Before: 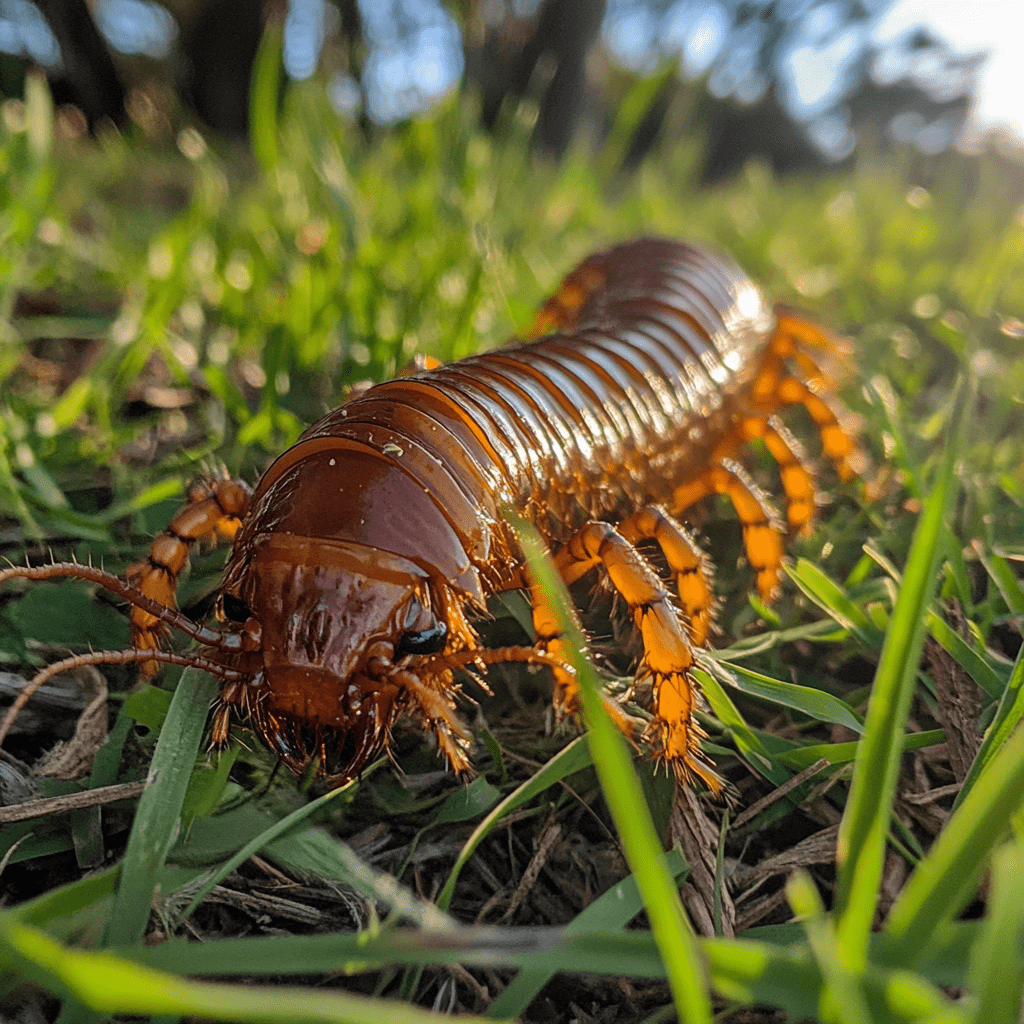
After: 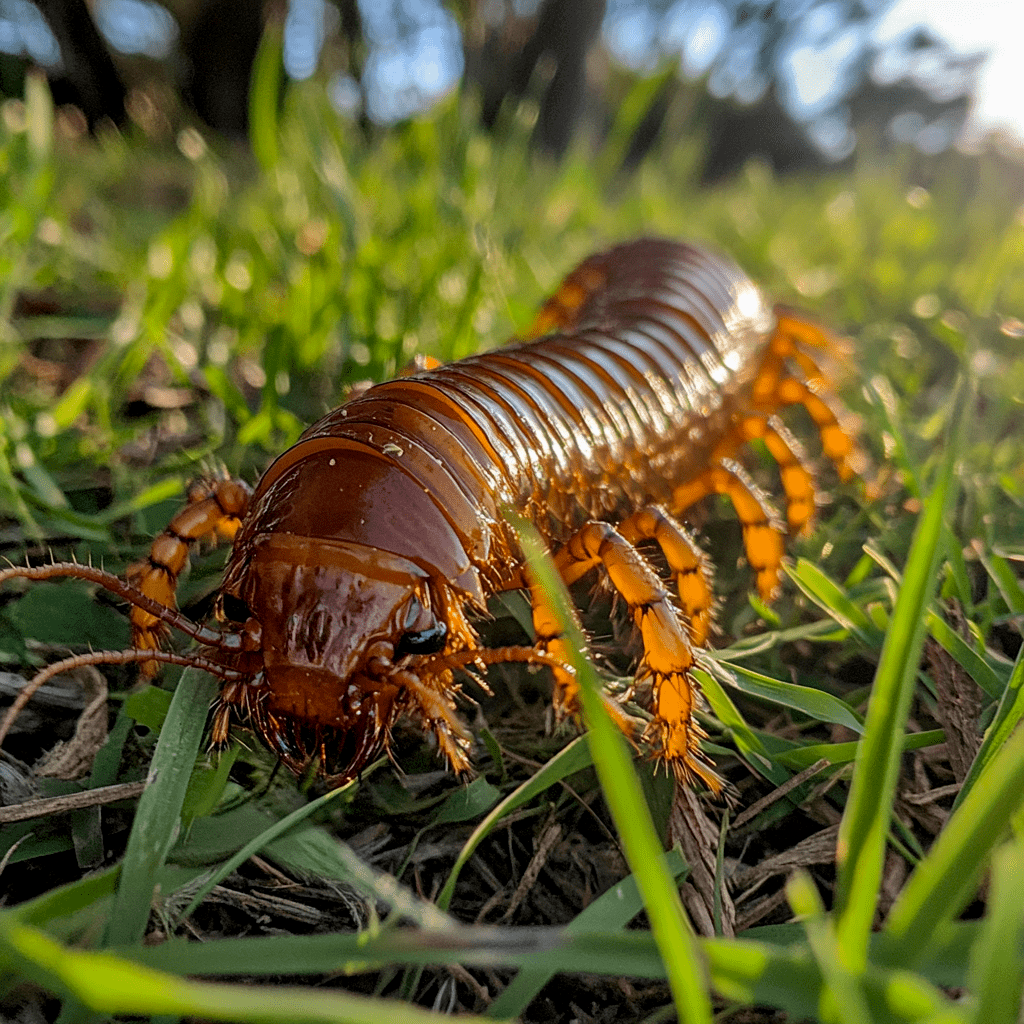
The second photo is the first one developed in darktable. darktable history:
white balance: emerald 1
exposure: black level correction 0.005, exposure 0.001 EV, compensate highlight preservation false
